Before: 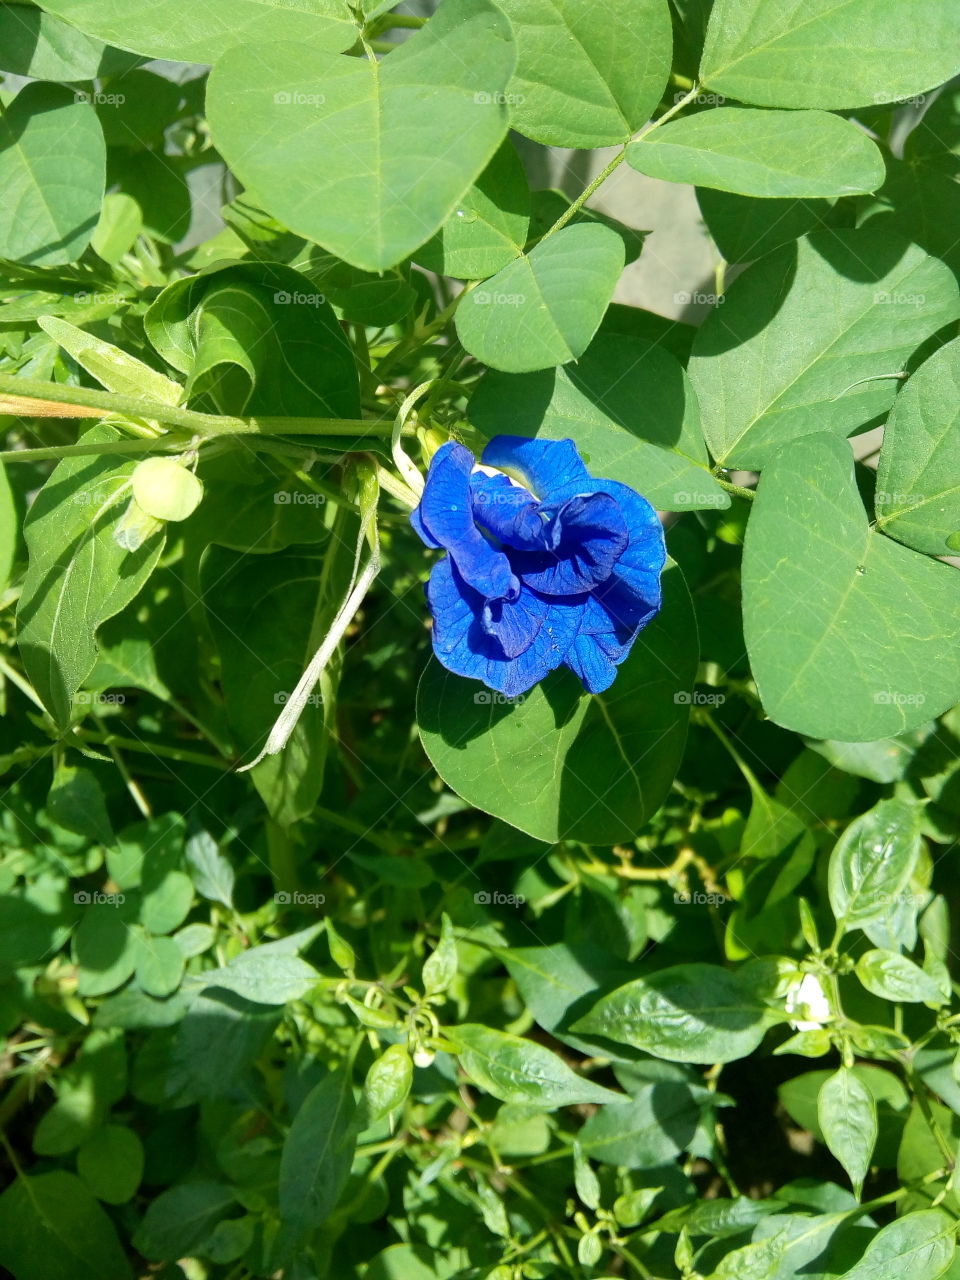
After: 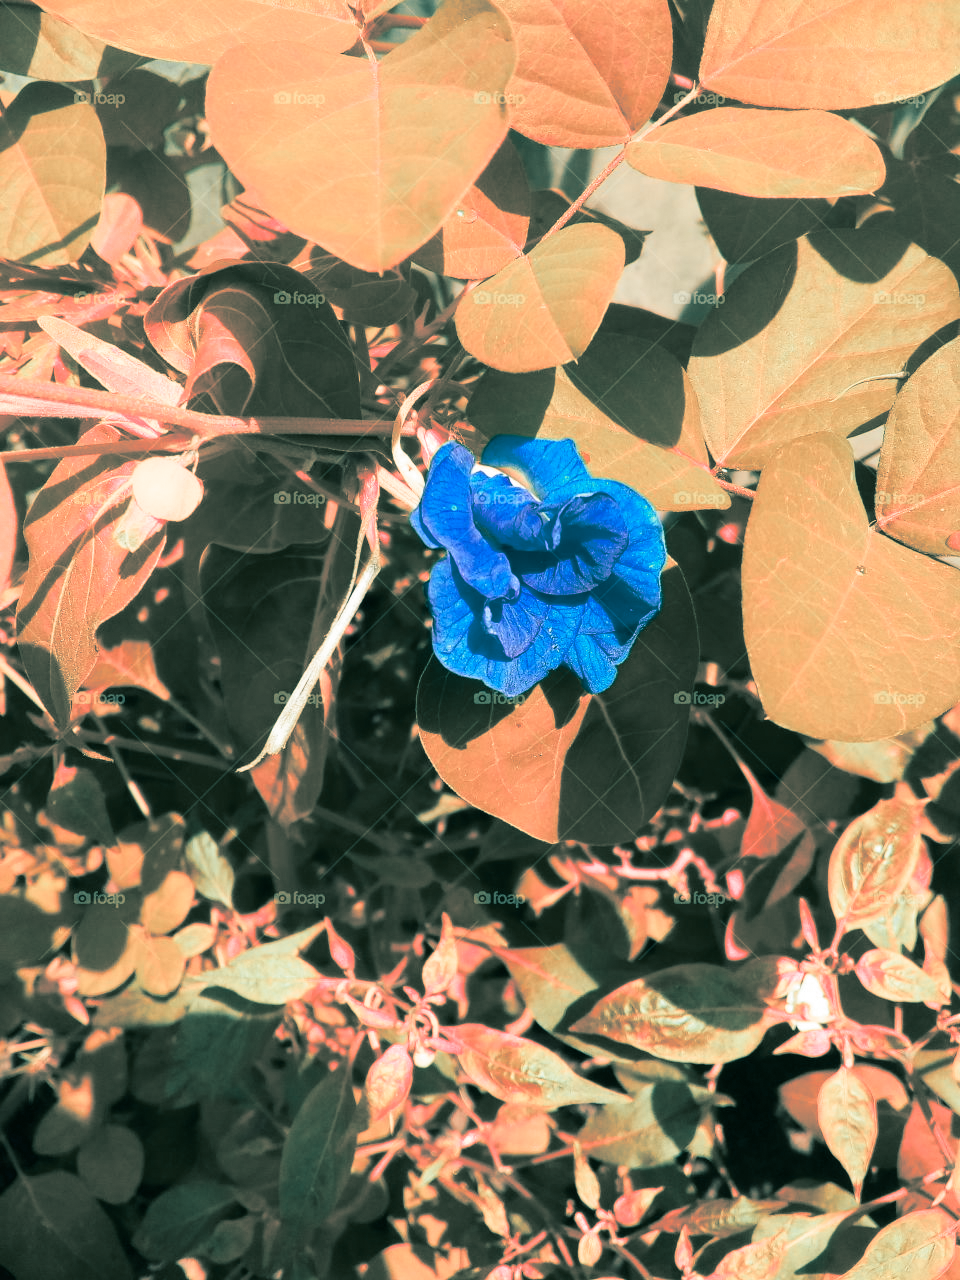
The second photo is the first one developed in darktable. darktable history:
split-toning: shadows › hue 183.6°, shadows › saturation 0.52, highlights › hue 0°, highlights › saturation 0
tone curve: curves: ch0 [(0.016, 0.023) (0.248, 0.252) (0.732, 0.797) (1, 1)], color space Lab, linked channels, preserve colors none
grain: coarseness 0.81 ISO, strength 1.34%, mid-tones bias 0%
contrast brightness saturation: saturation -0.17
color zones: curves: ch2 [(0, 0.488) (0.143, 0.417) (0.286, 0.212) (0.429, 0.179) (0.571, 0.154) (0.714, 0.415) (0.857, 0.495) (1, 0.488)]
